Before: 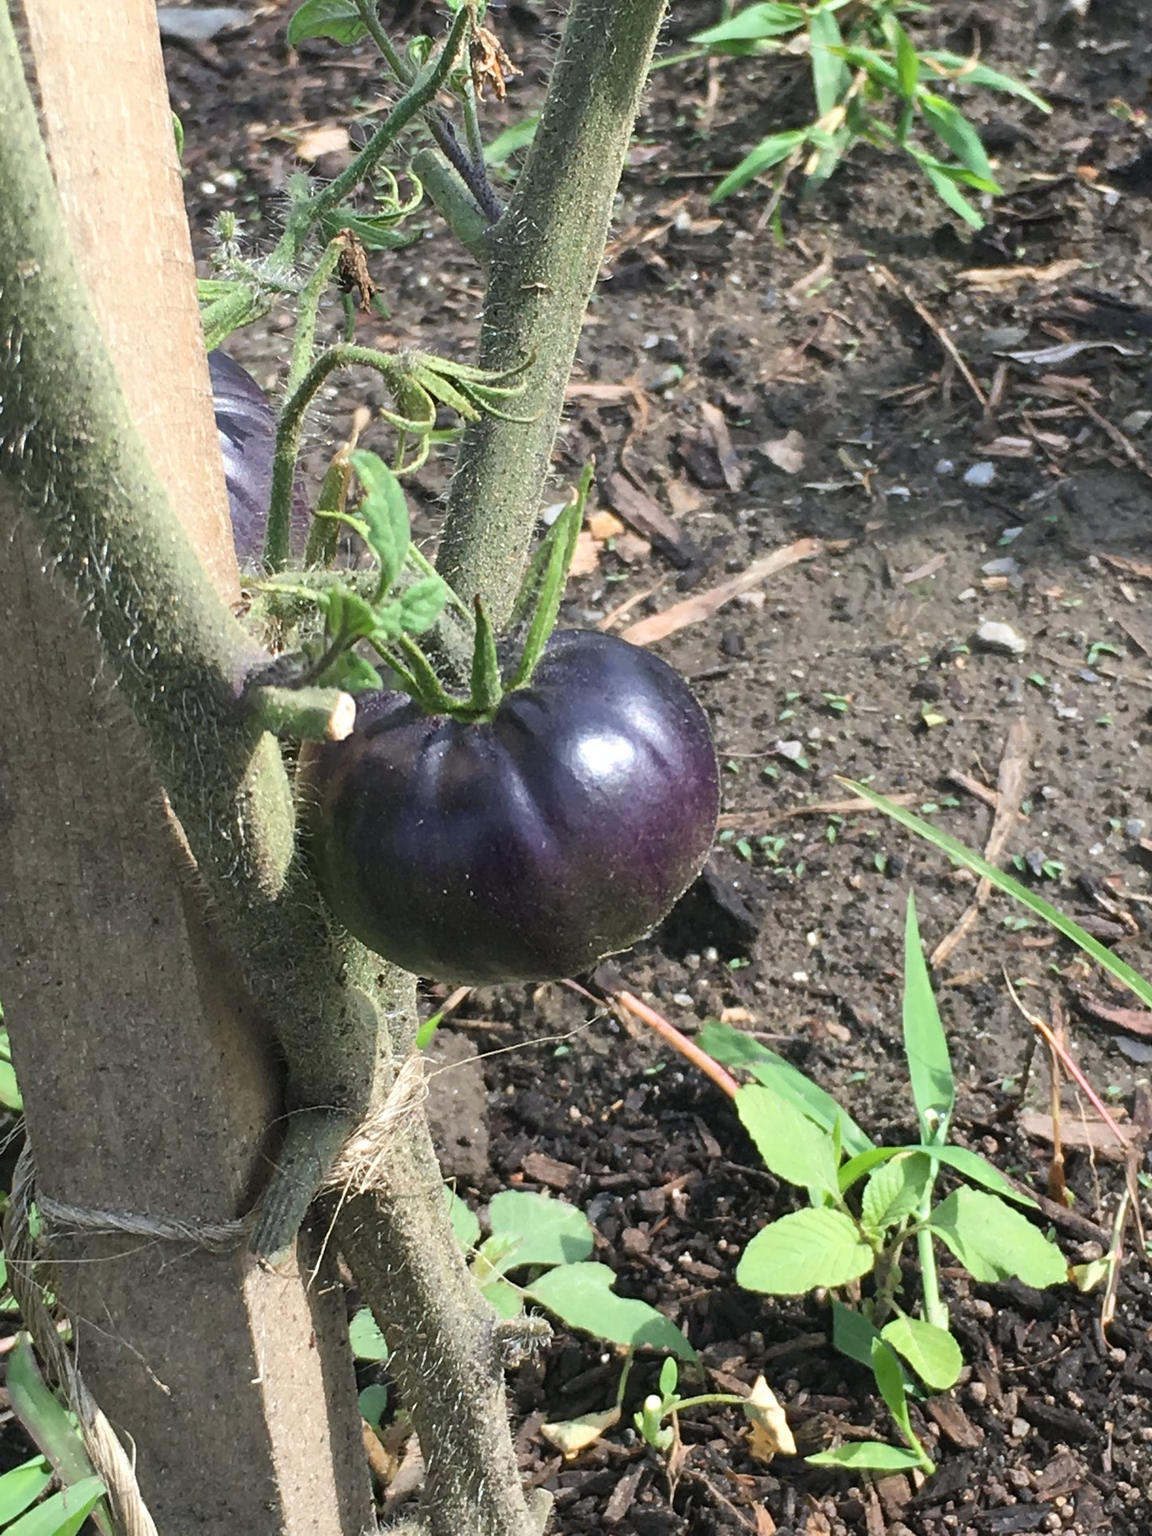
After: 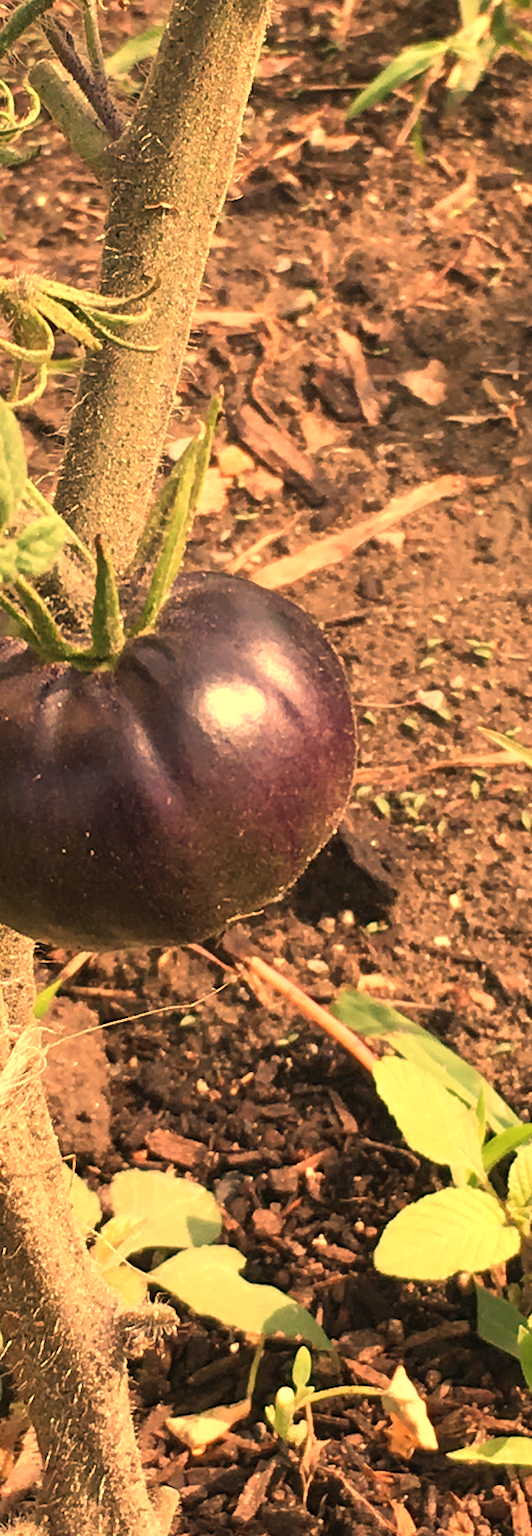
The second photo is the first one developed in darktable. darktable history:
crop: left 33.452%, top 6.025%, right 23.155%
white balance: red 1.467, blue 0.684
